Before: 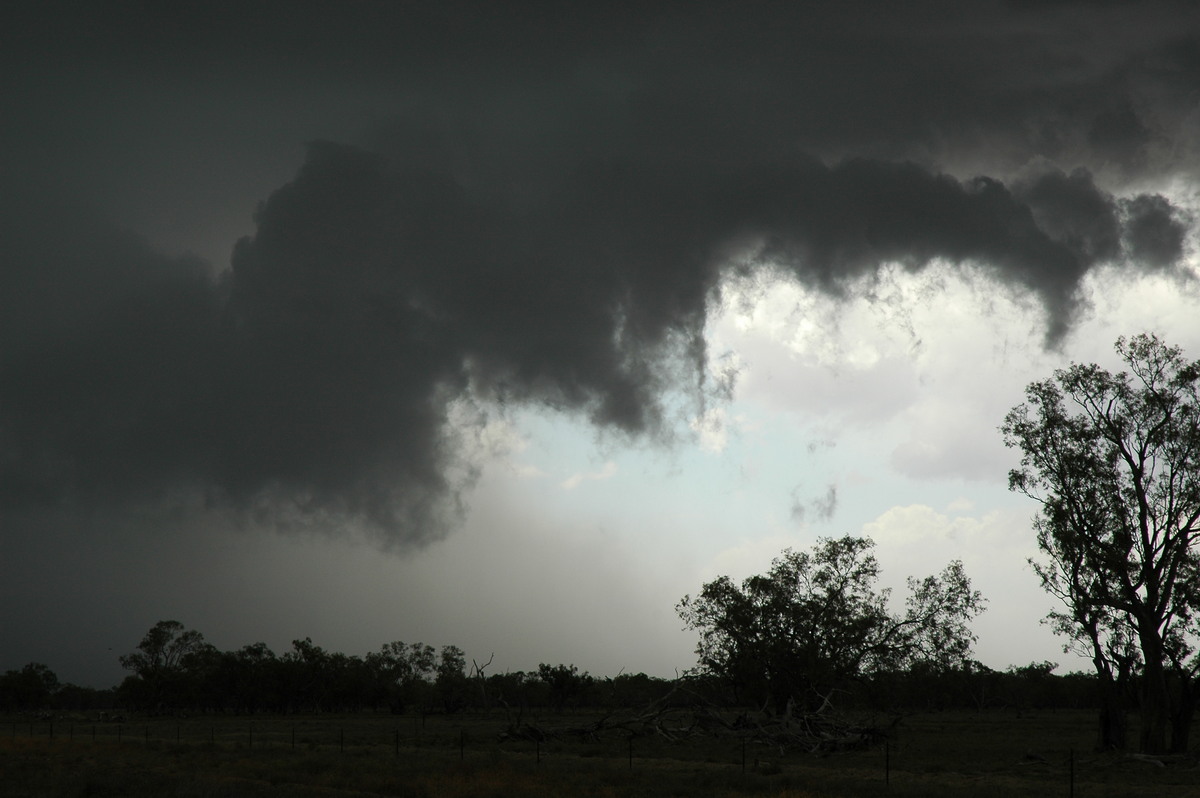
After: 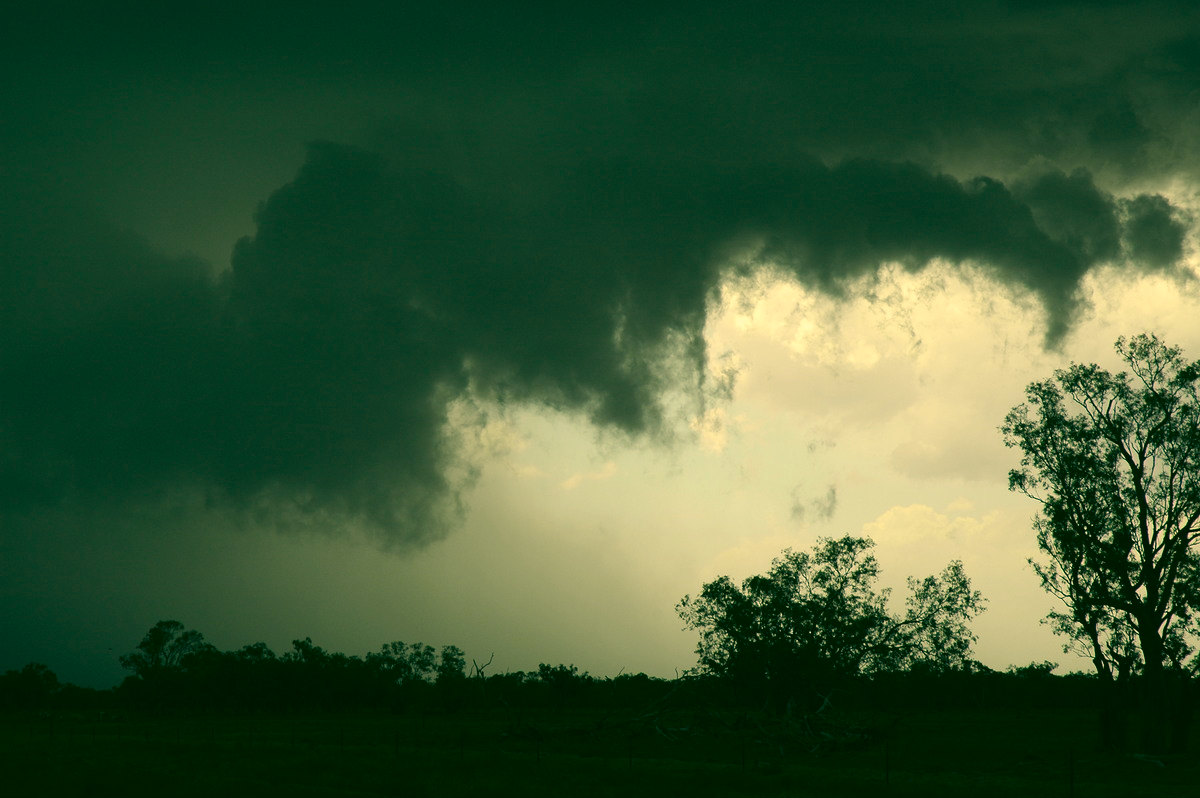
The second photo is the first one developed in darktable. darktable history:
color correction: highlights a* 5.66, highlights b* 33.62, shadows a* -26.33, shadows b* 3.92
